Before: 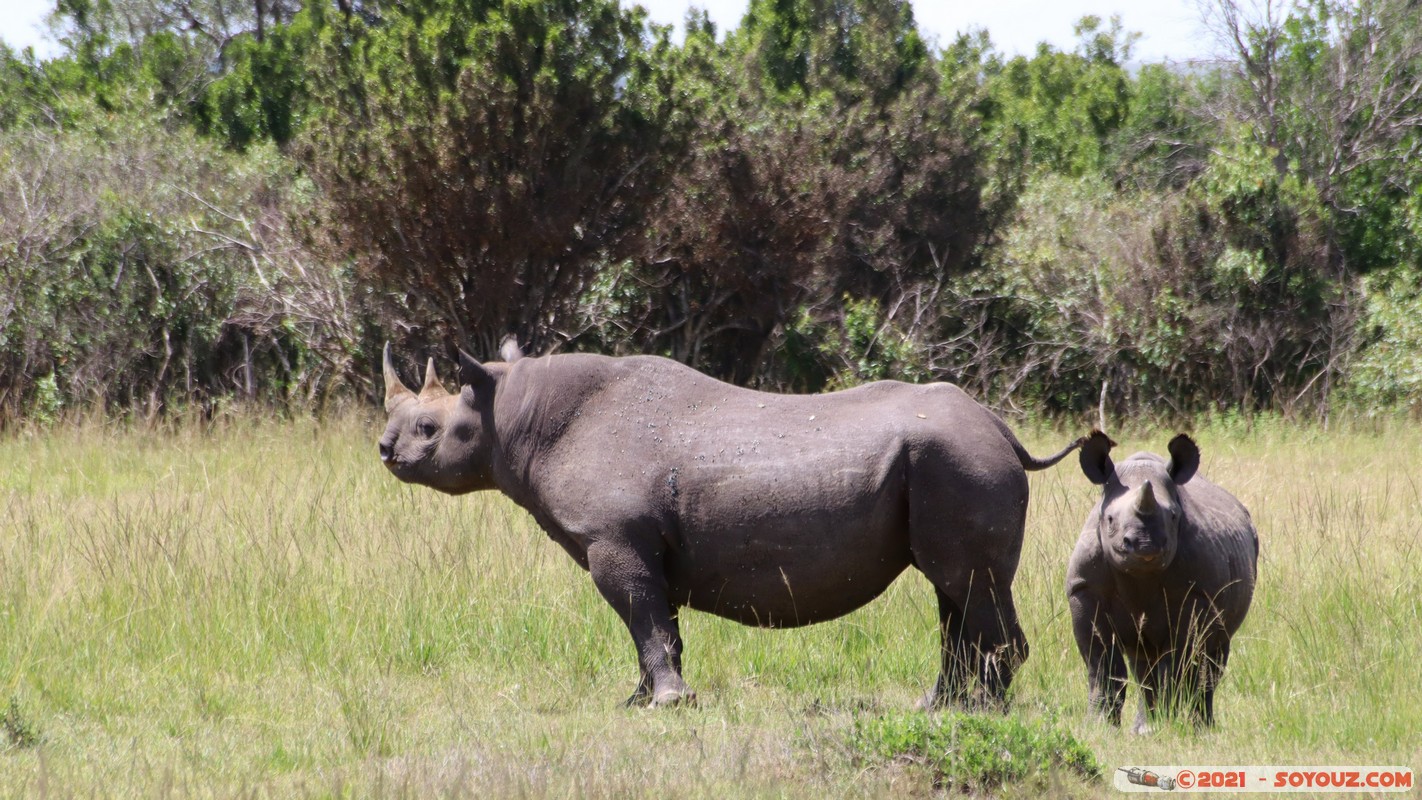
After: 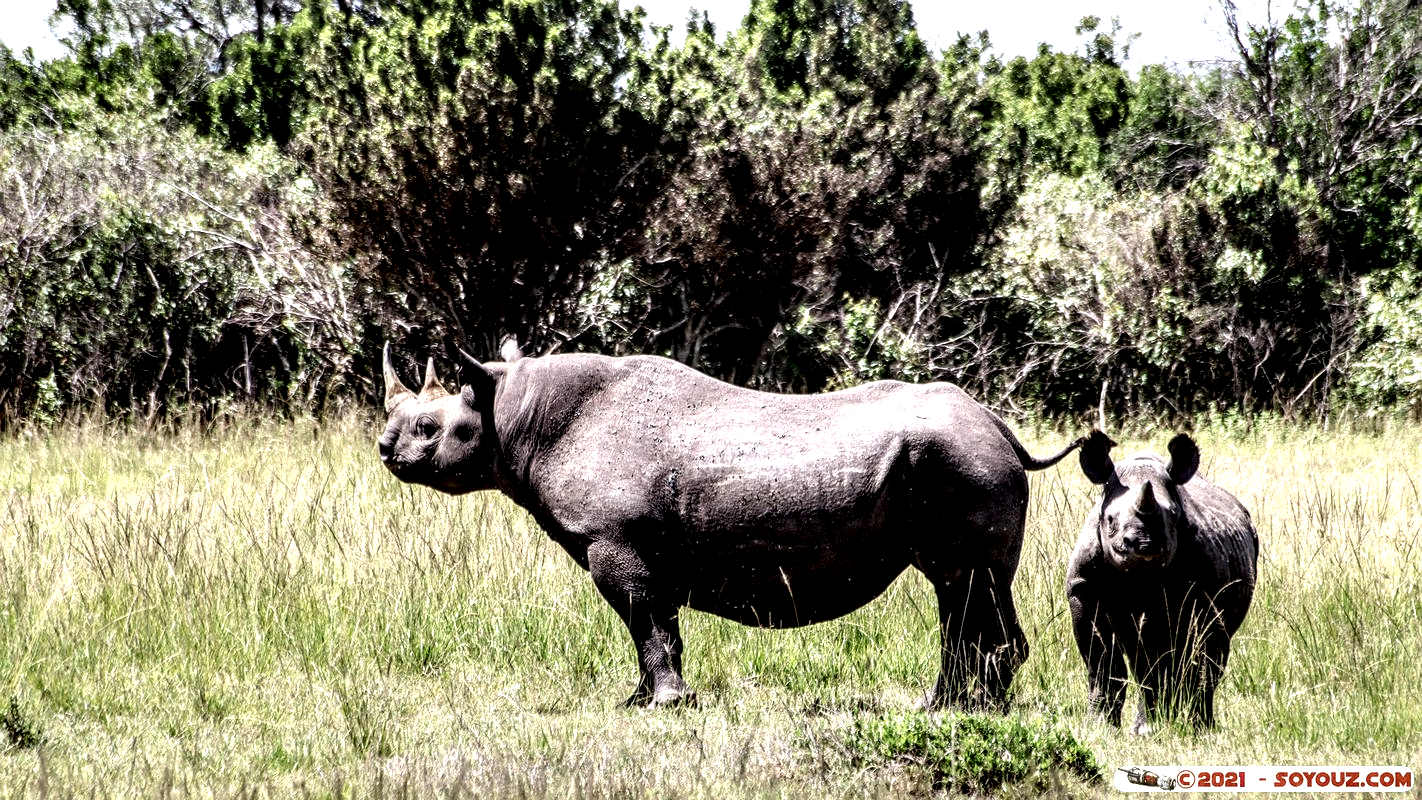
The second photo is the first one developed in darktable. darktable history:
local contrast: highlights 110%, shadows 44%, detail 292%
sharpen: radius 1.317, amount 0.3, threshold 0.032
